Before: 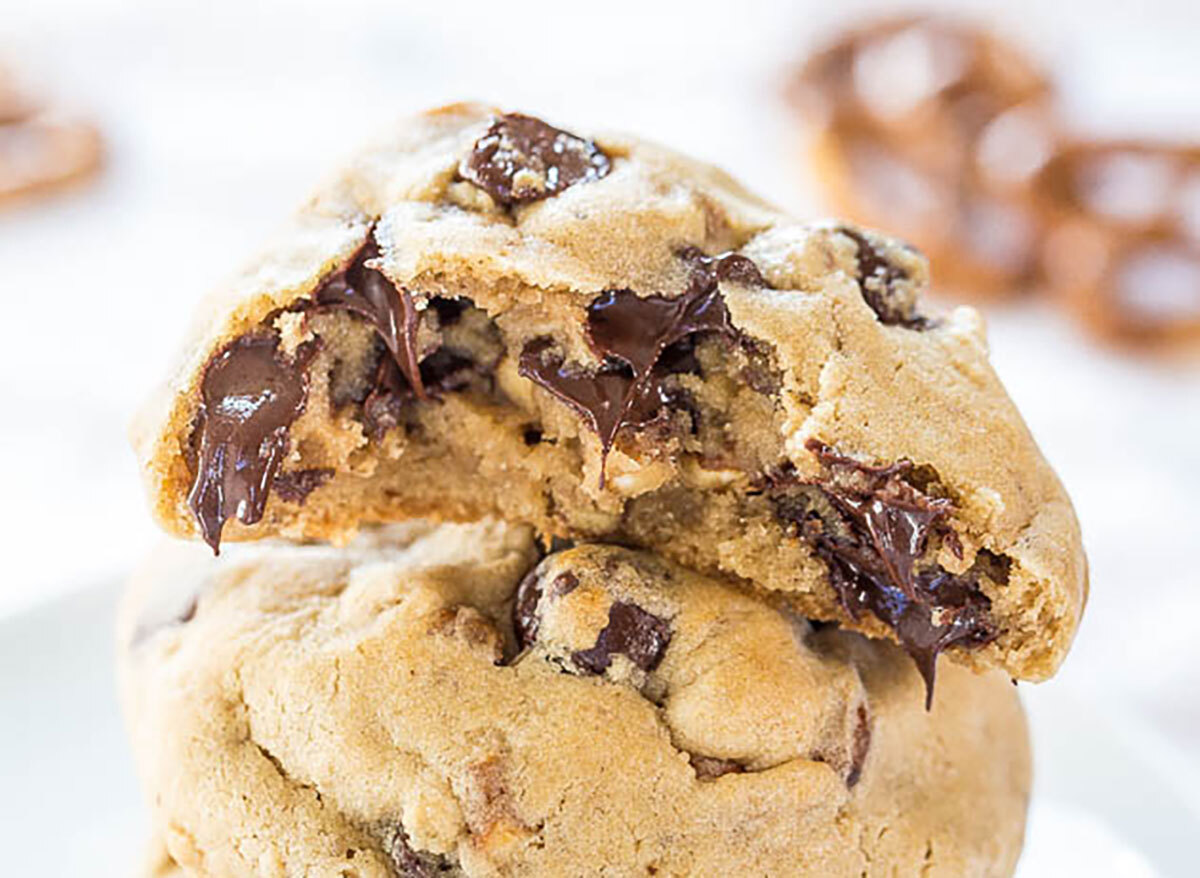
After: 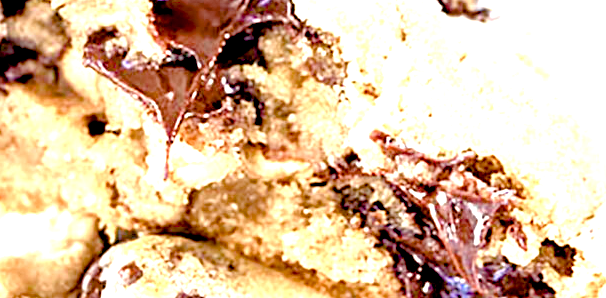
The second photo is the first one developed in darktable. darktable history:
color balance rgb: shadows lift › chroma 6.271%, shadows lift › hue 304.78°, highlights gain › chroma 0.959%, highlights gain › hue 25.36°, global offset › luminance -0.467%, white fulcrum 0.072 EV, perceptual saturation grading › global saturation 20%, perceptual saturation grading › highlights -49.014%, perceptual saturation grading › shadows 25.64%
crop: left 36.405%, top 35.244%, right 13.054%, bottom 30.722%
exposure: black level correction 0.014, exposure 1.769 EV, compensate exposure bias true, compensate highlight preservation false
